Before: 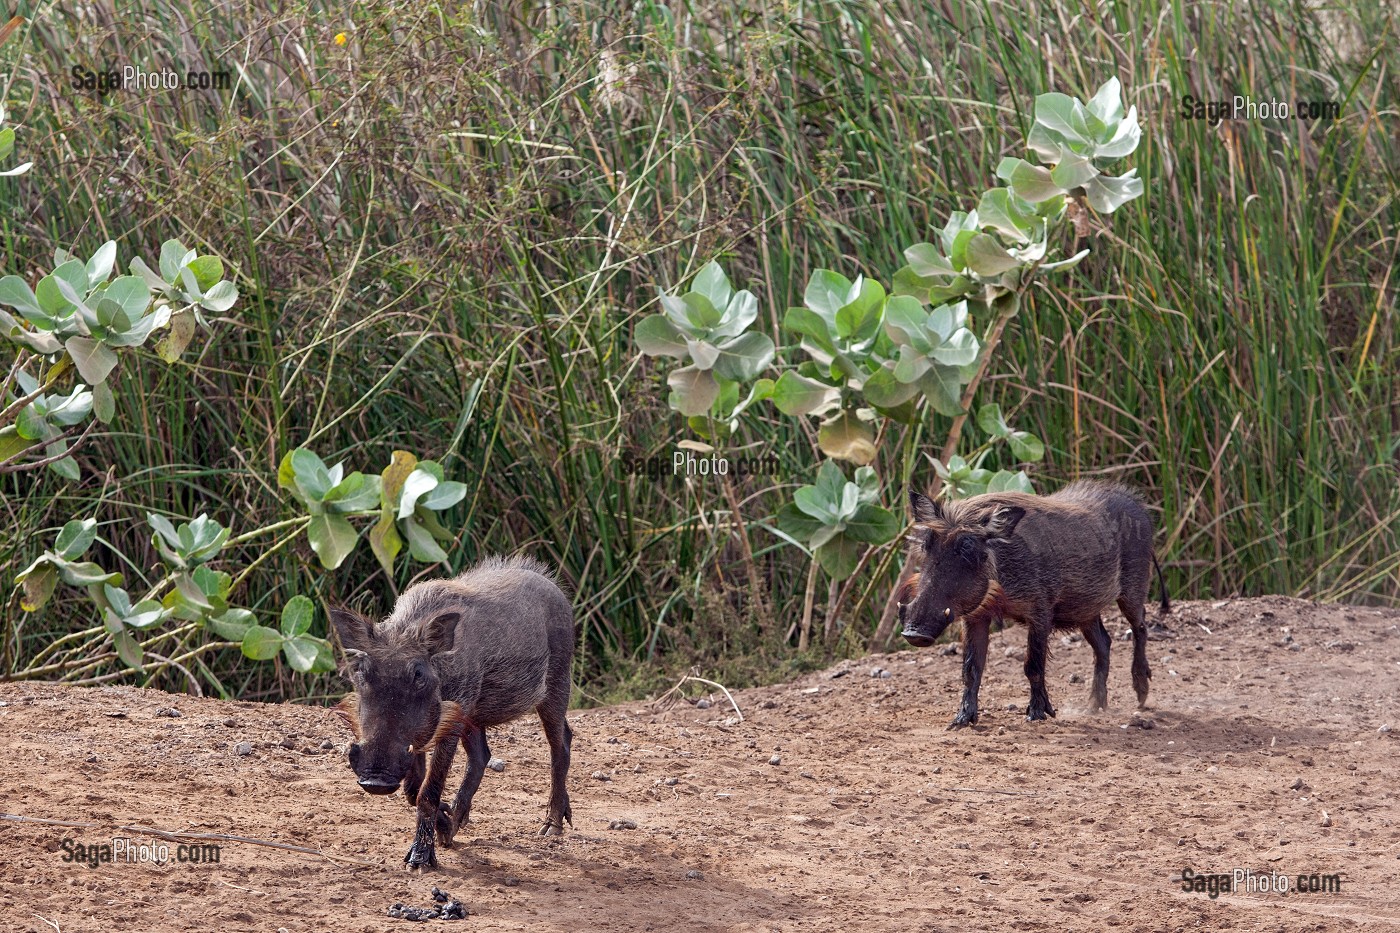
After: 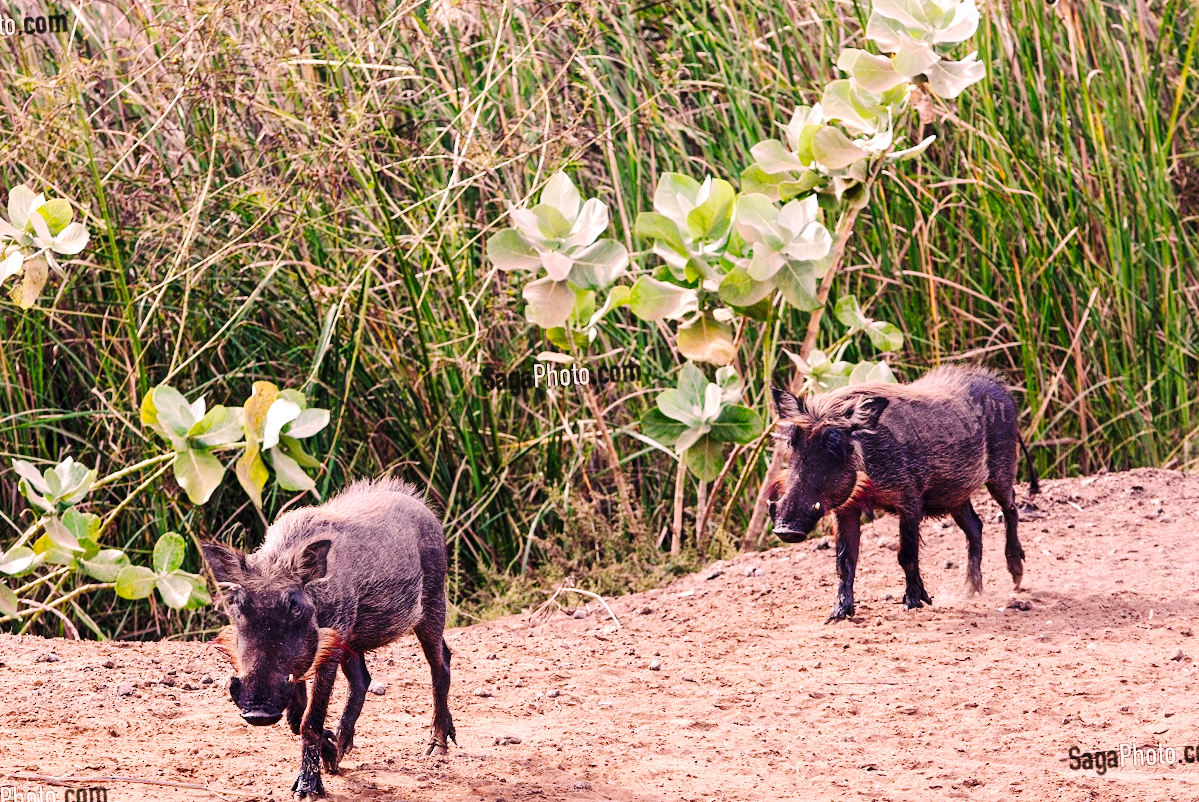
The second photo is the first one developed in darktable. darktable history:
exposure: black level correction 0, exposure 0.5 EV, compensate exposure bias true, compensate highlight preservation false
crop and rotate: angle 3.75°, left 6.121%, top 5.708%
color correction: highlights a* 14.61, highlights b* 4.72
tone curve: curves: ch0 [(0, 0) (0.003, 0.002) (0.011, 0.008) (0.025, 0.017) (0.044, 0.027) (0.069, 0.037) (0.1, 0.052) (0.136, 0.074) (0.177, 0.11) (0.224, 0.155) (0.277, 0.237) (0.335, 0.34) (0.399, 0.467) (0.468, 0.584) (0.543, 0.683) (0.623, 0.762) (0.709, 0.827) (0.801, 0.888) (0.898, 0.947) (1, 1)], preserve colors none
